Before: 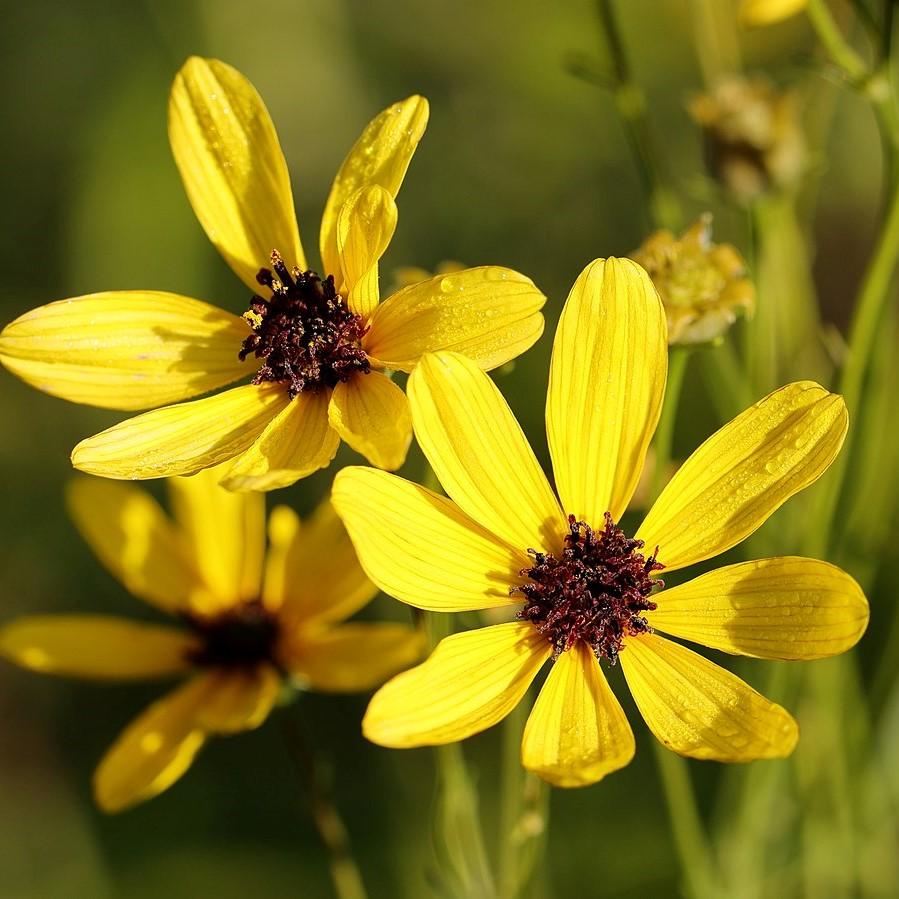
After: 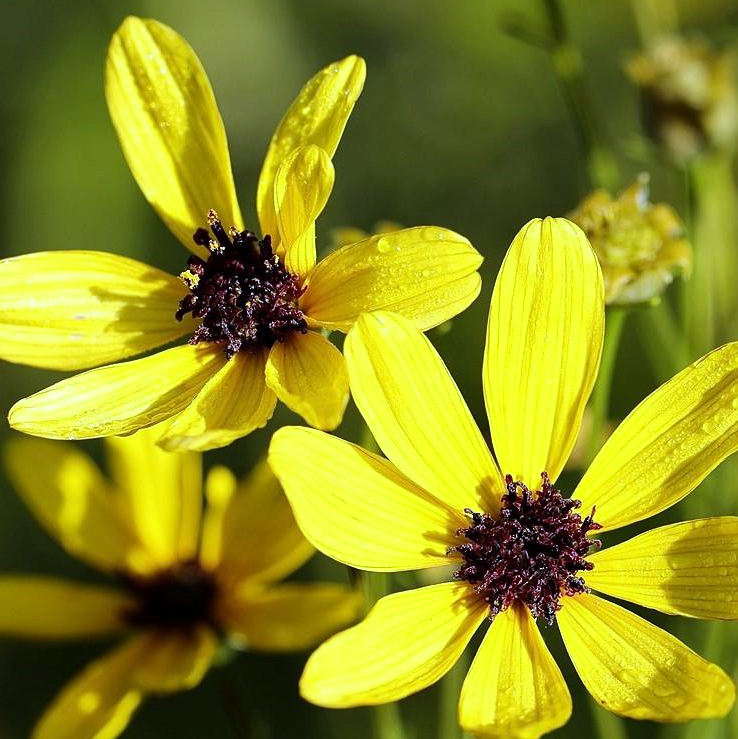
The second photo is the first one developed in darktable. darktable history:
tone equalizer: -8 EV -0.417 EV, -7 EV -0.389 EV, -6 EV -0.333 EV, -5 EV -0.222 EV, -3 EV 0.222 EV, -2 EV 0.333 EV, -1 EV 0.389 EV, +0 EV 0.417 EV, edges refinement/feathering 500, mask exposure compensation -1.57 EV, preserve details no
white balance: red 0.871, blue 1.249
crop and rotate: left 7.196%, top 4.574%, right 10.605%, bottom 13.178%
